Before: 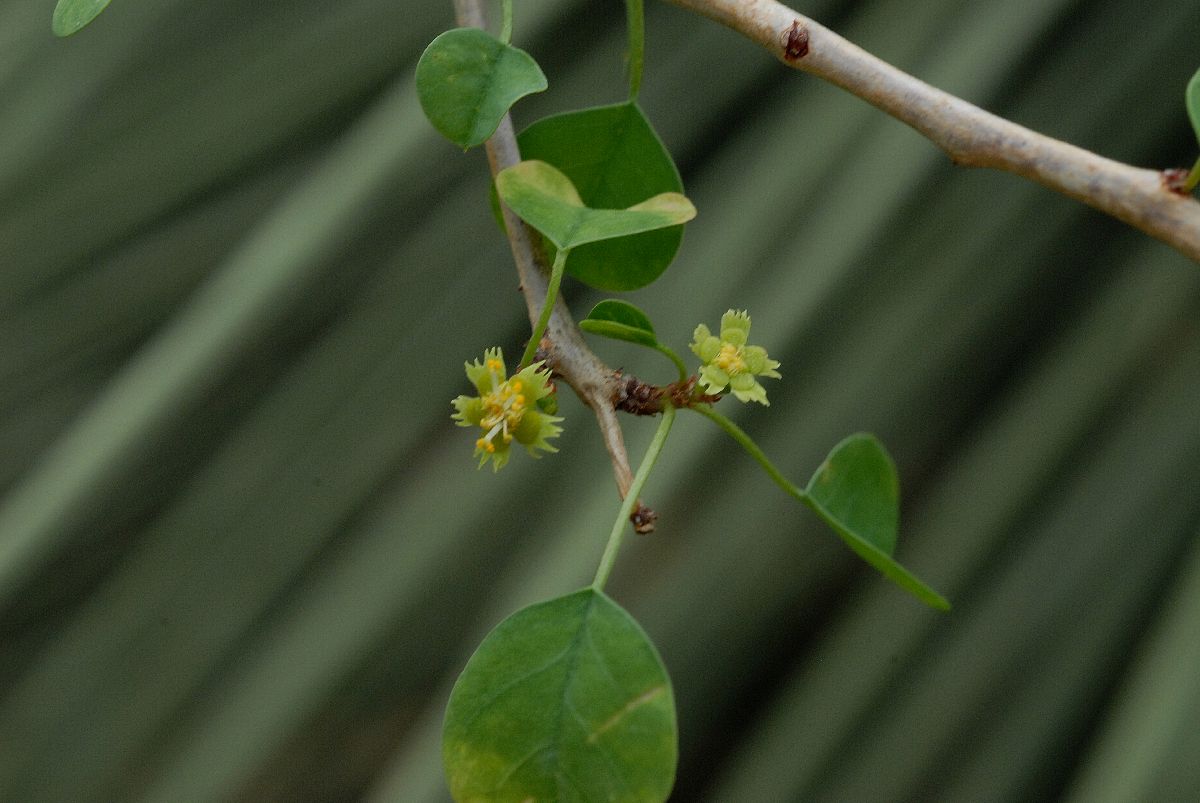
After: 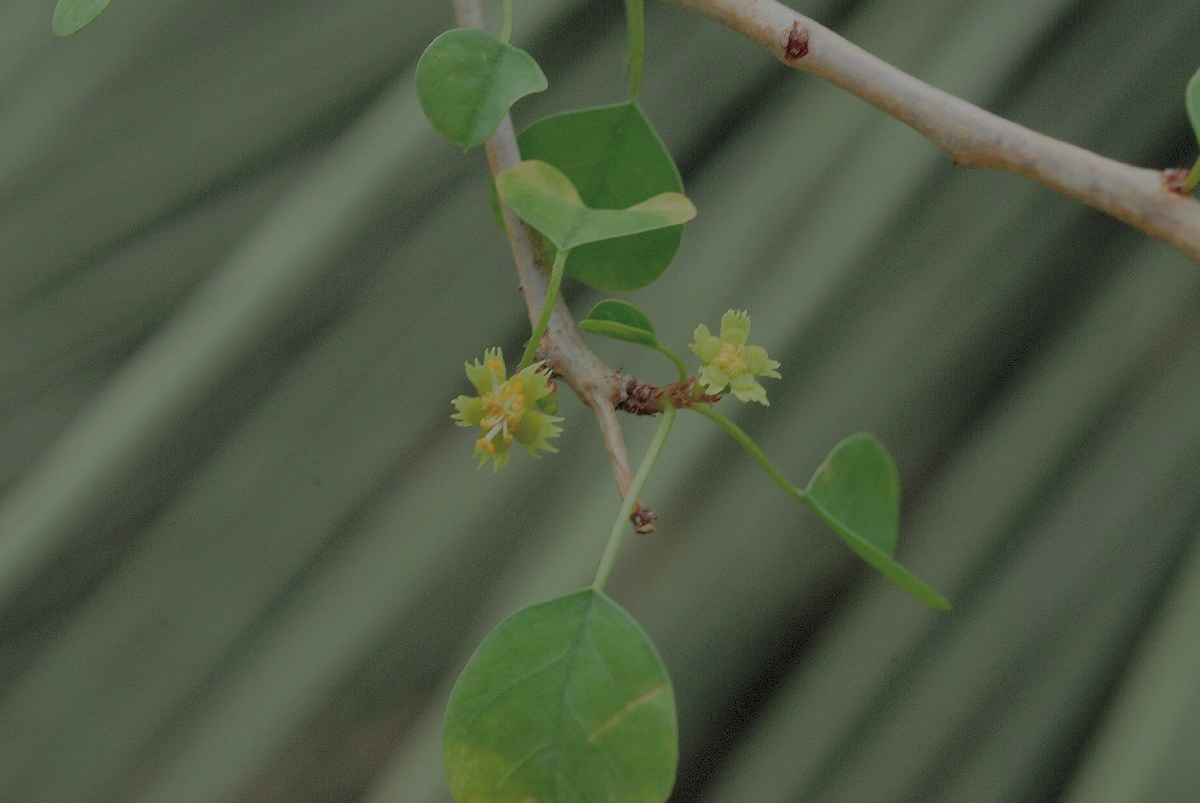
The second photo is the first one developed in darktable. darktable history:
filmic rgb: black relative exposure -15.96 EV, white relative exposure 7.96 EV, hardness 4.1, latitude 49.13%, contrast 0.505
